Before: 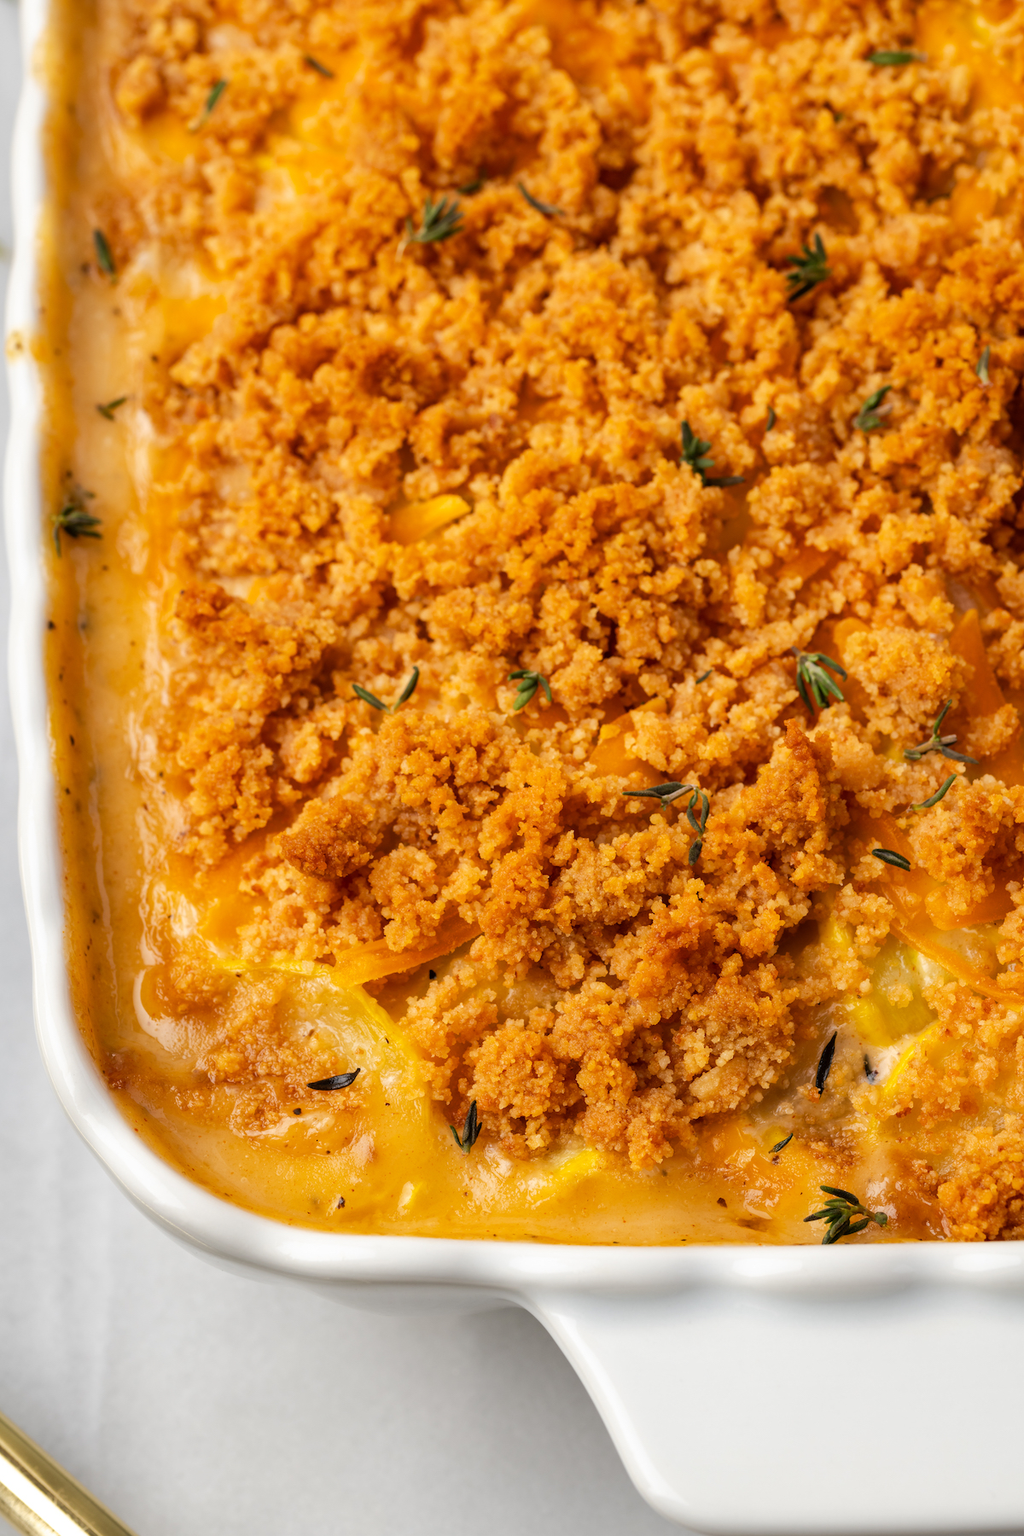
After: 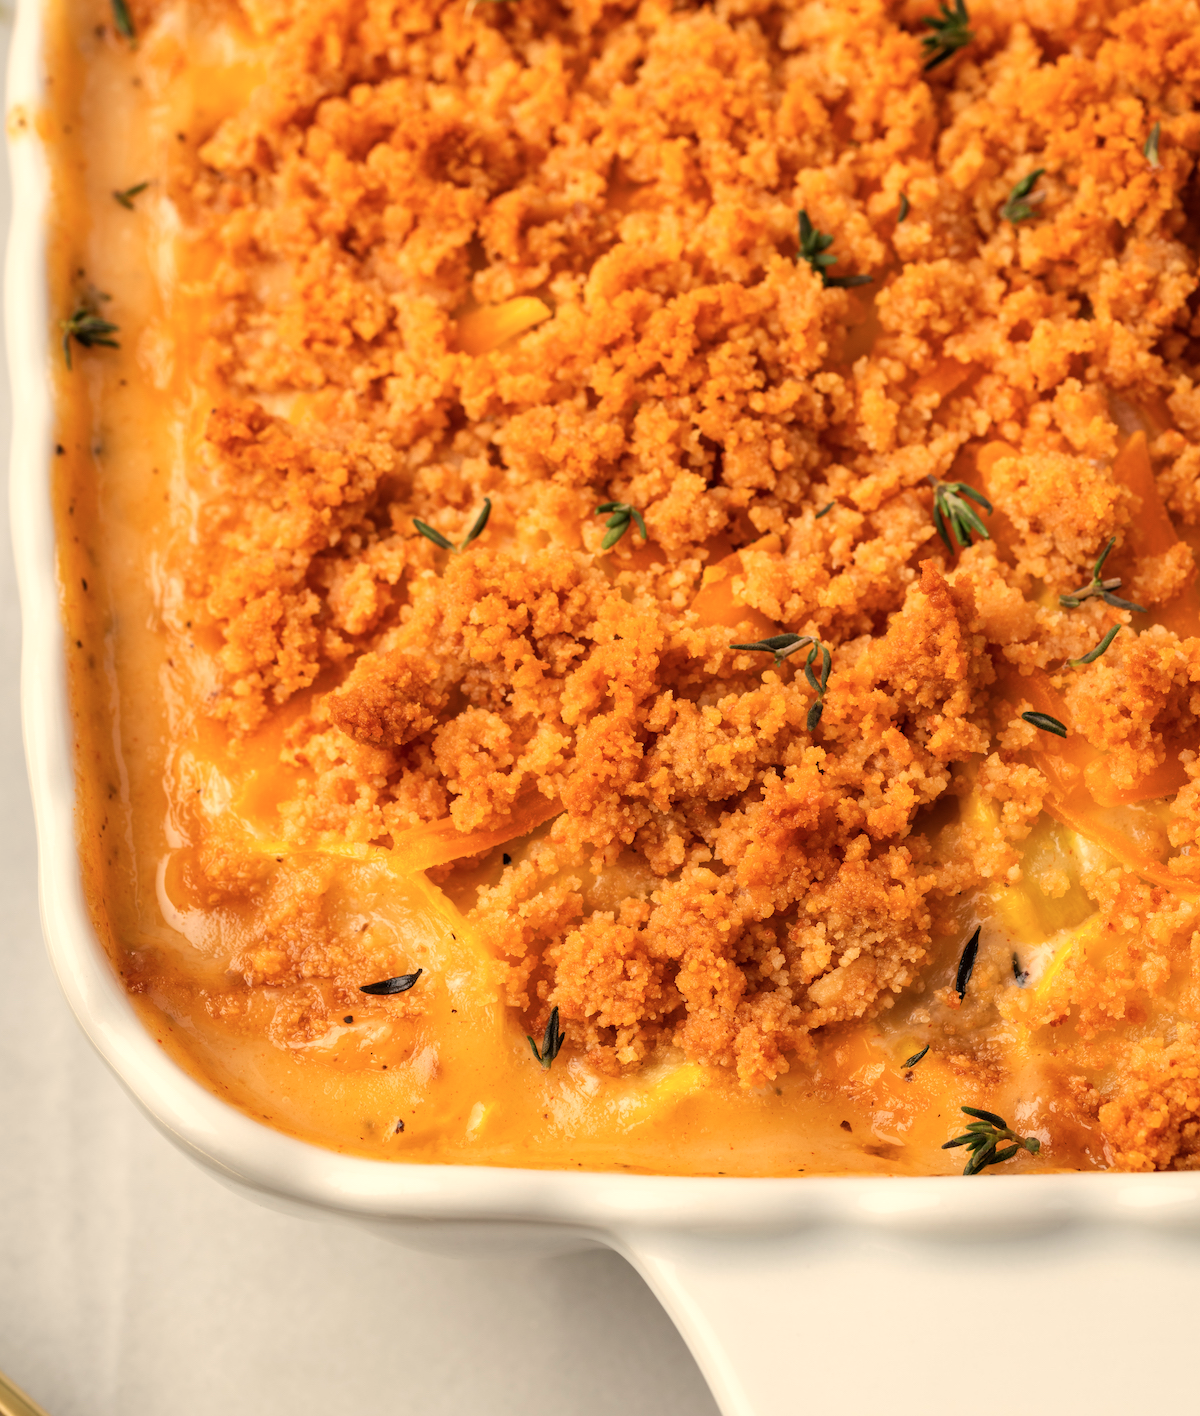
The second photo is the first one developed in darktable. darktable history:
crop and rotate: top 15.774%, bottom 5.506%
color calibration: x 0.37, y 0.382, temperature 4313.32 K
white balance: red 1.138, green 0.996, blue 0.812
